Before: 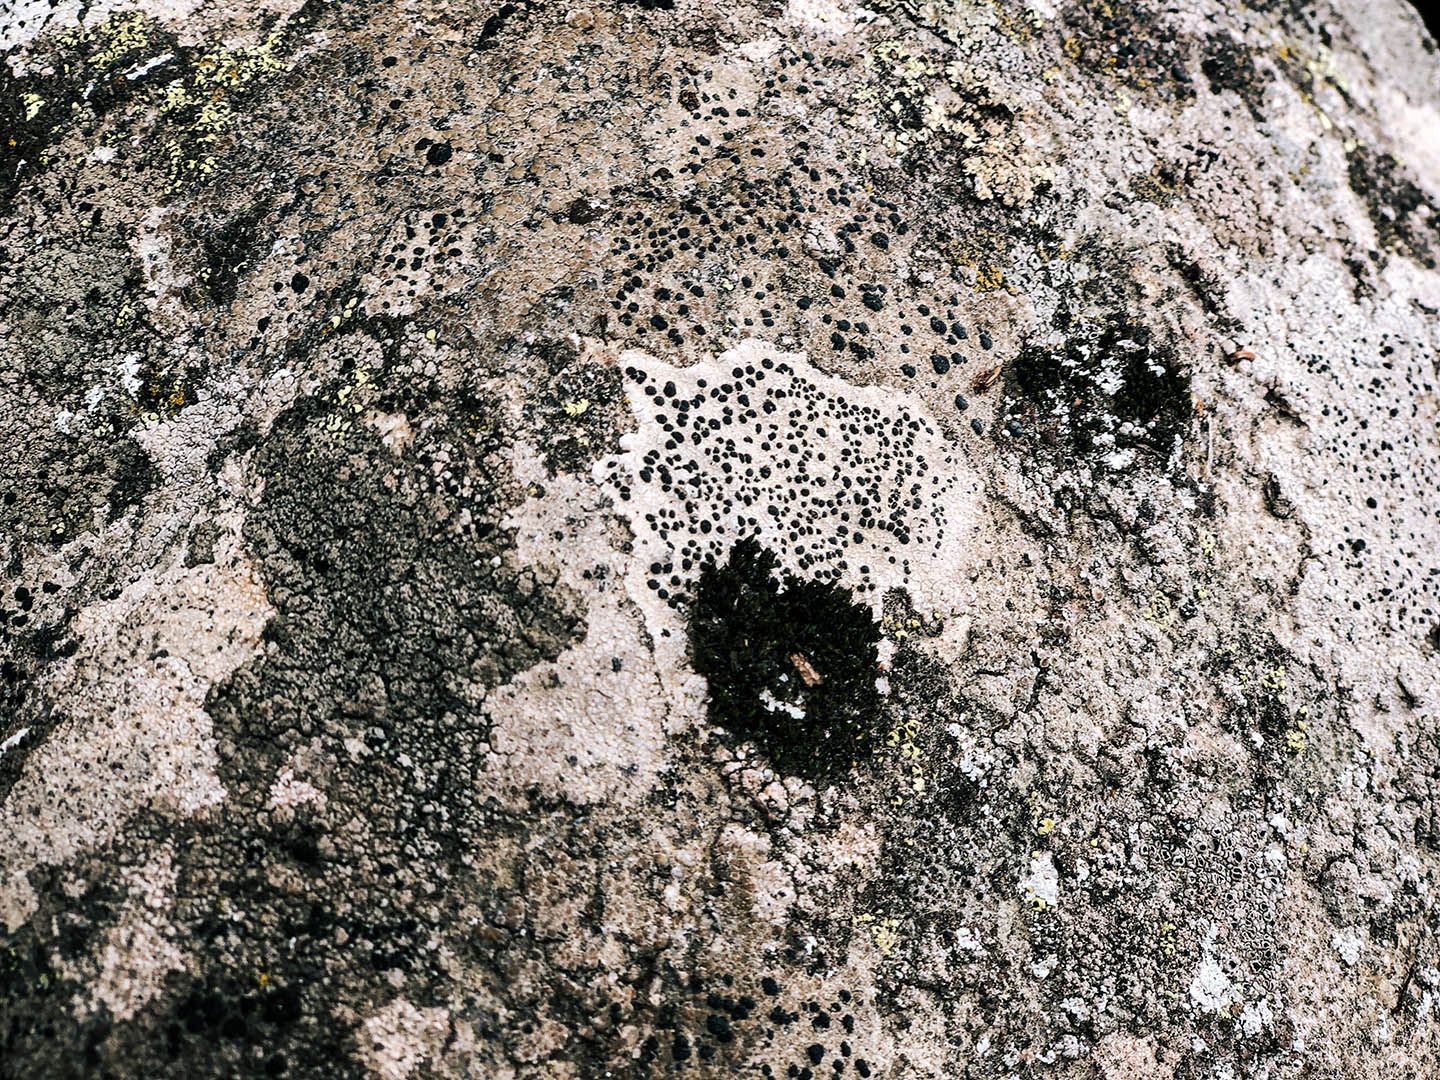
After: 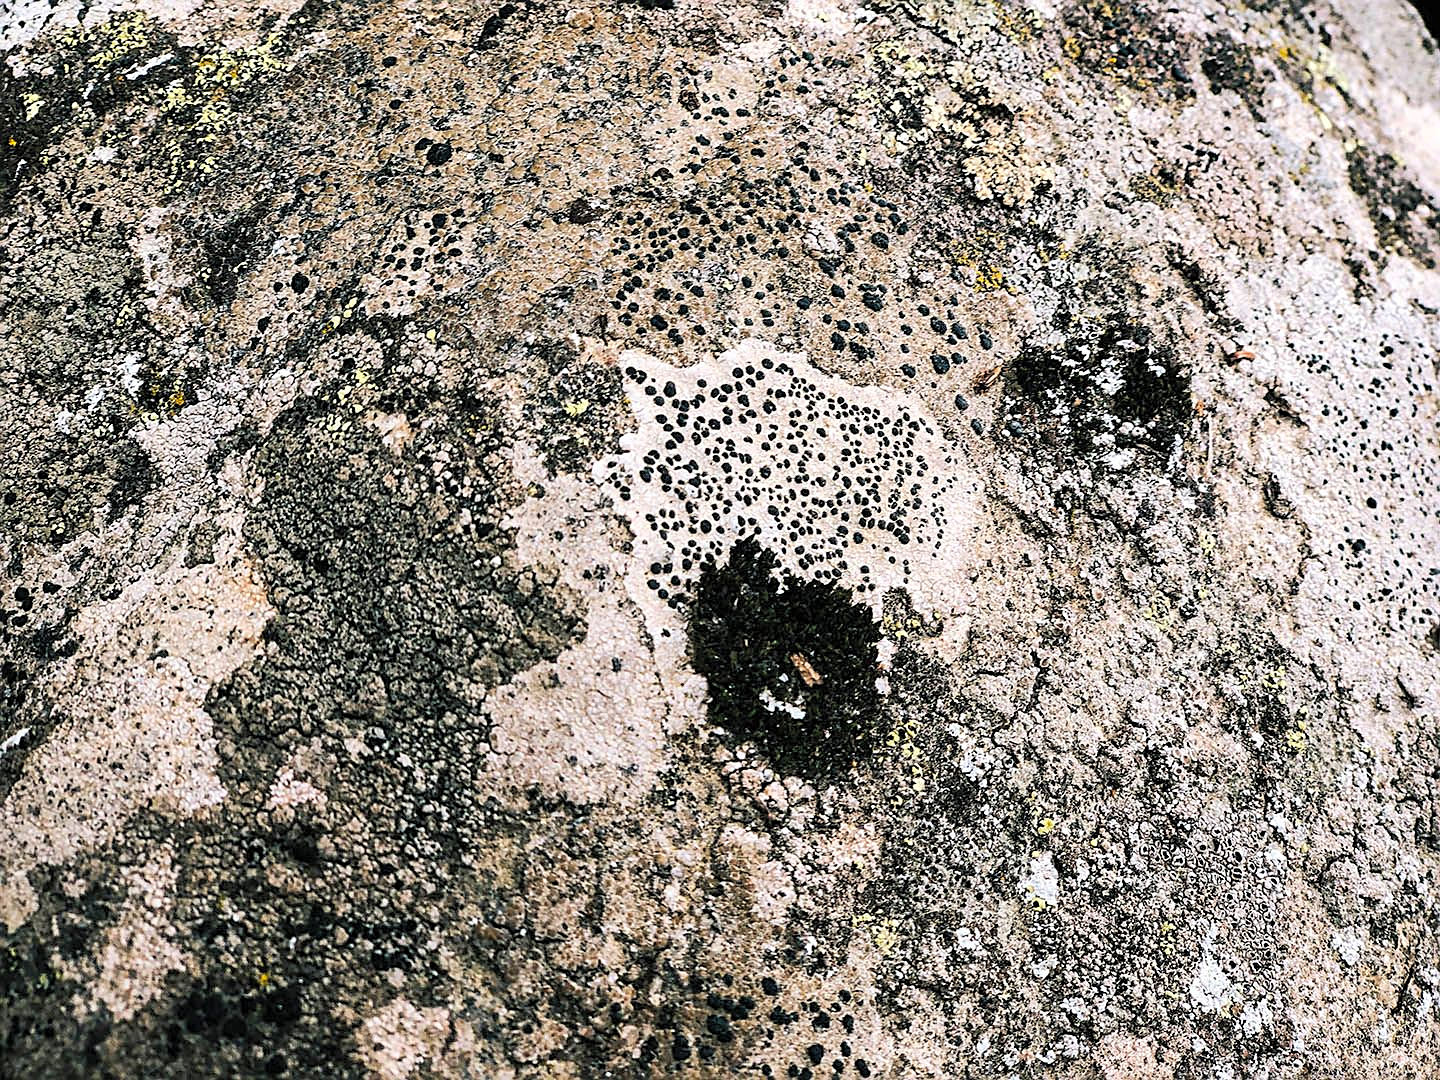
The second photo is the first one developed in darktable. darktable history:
sharpen: on, module defaults
color balance rgb: perceptual saturation grading › global saturation 25%, global vibrance 20%
exposure: exposure -0.021 EV, compensate highlight preservation false
contrast brightness saturation: brightness 0.13
